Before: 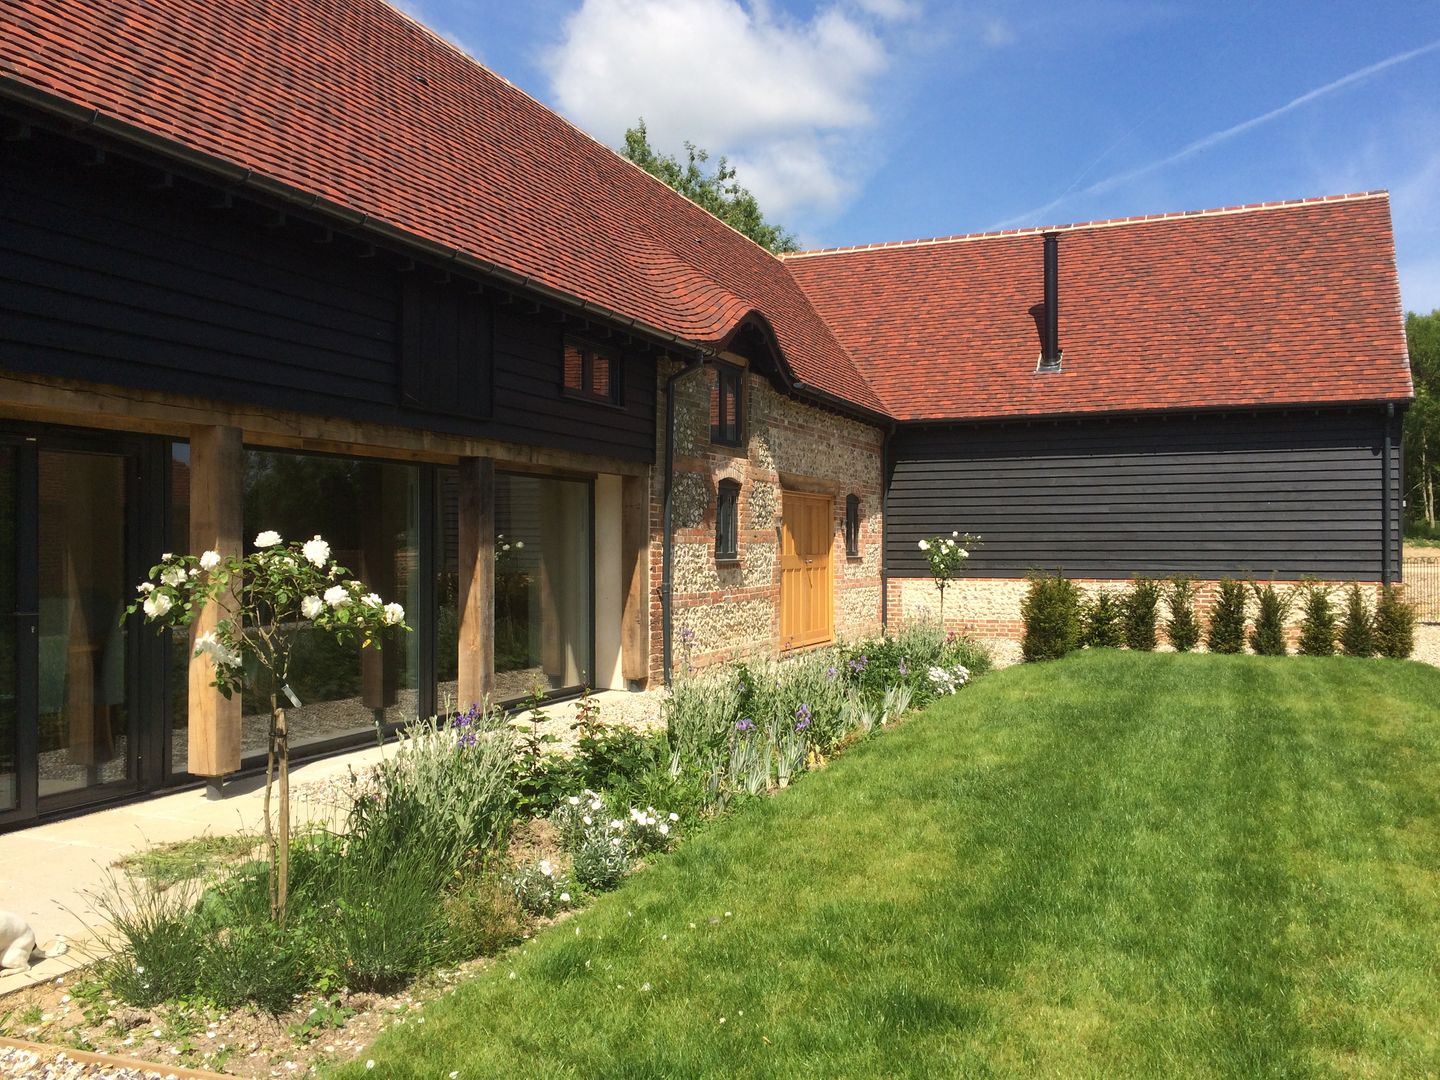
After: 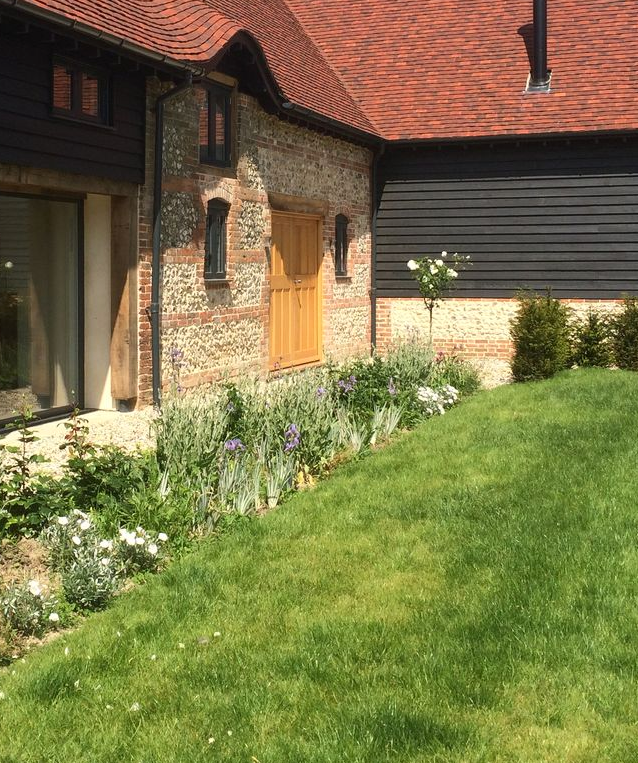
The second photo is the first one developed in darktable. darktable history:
crop: left 35.524%, top 25.968%, right 19.858%, bottom 3.352%
contrast brightness saturation: contrast 0.097, brightness 0.018, saturation 0.016
